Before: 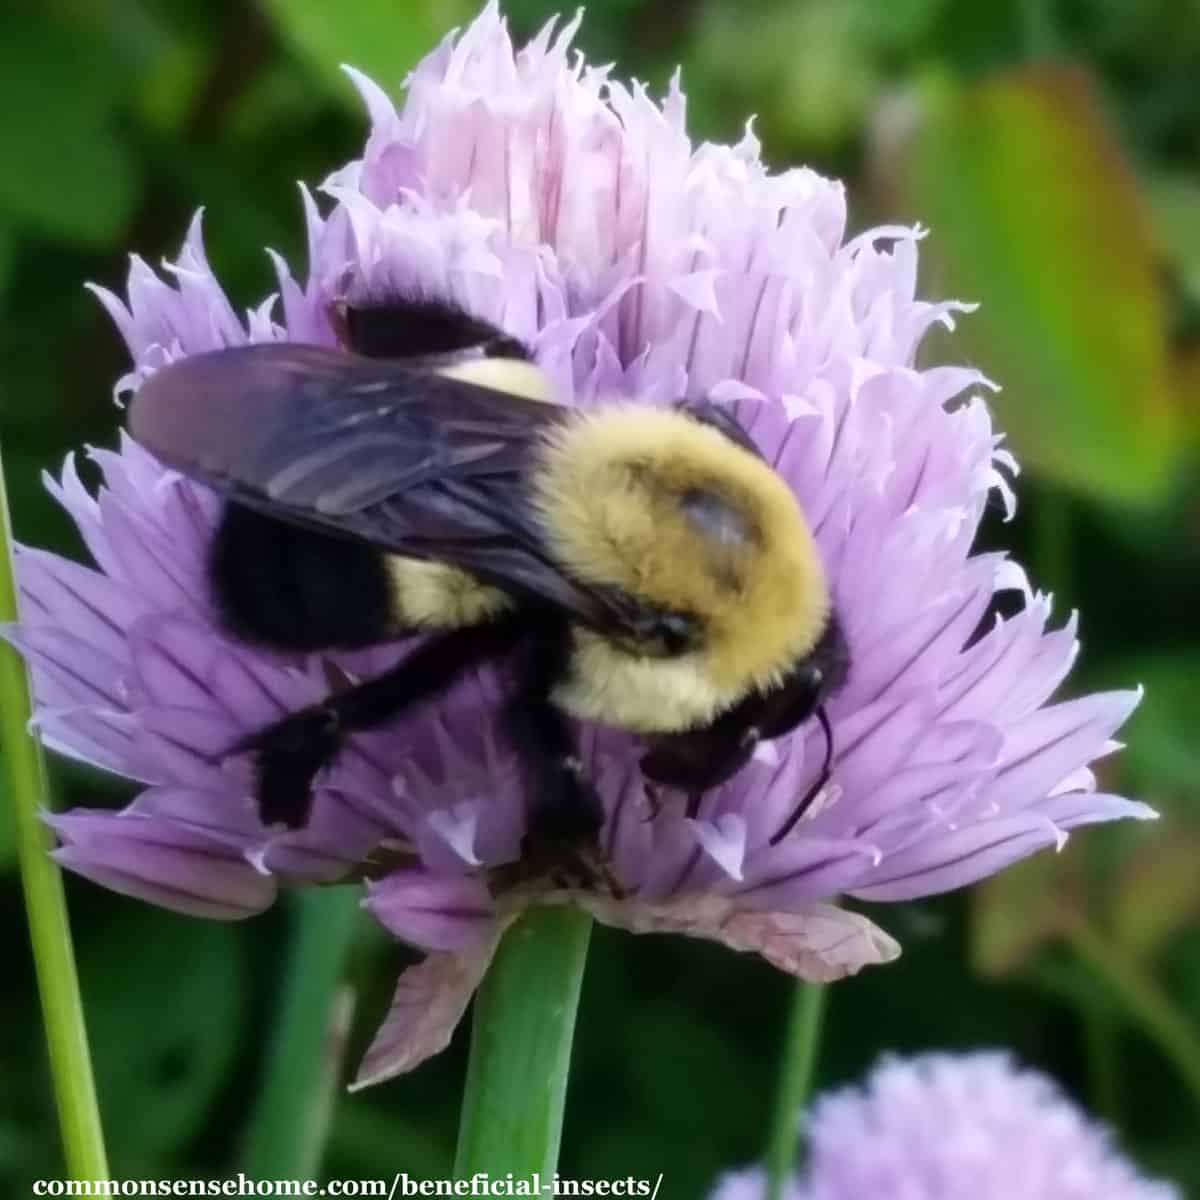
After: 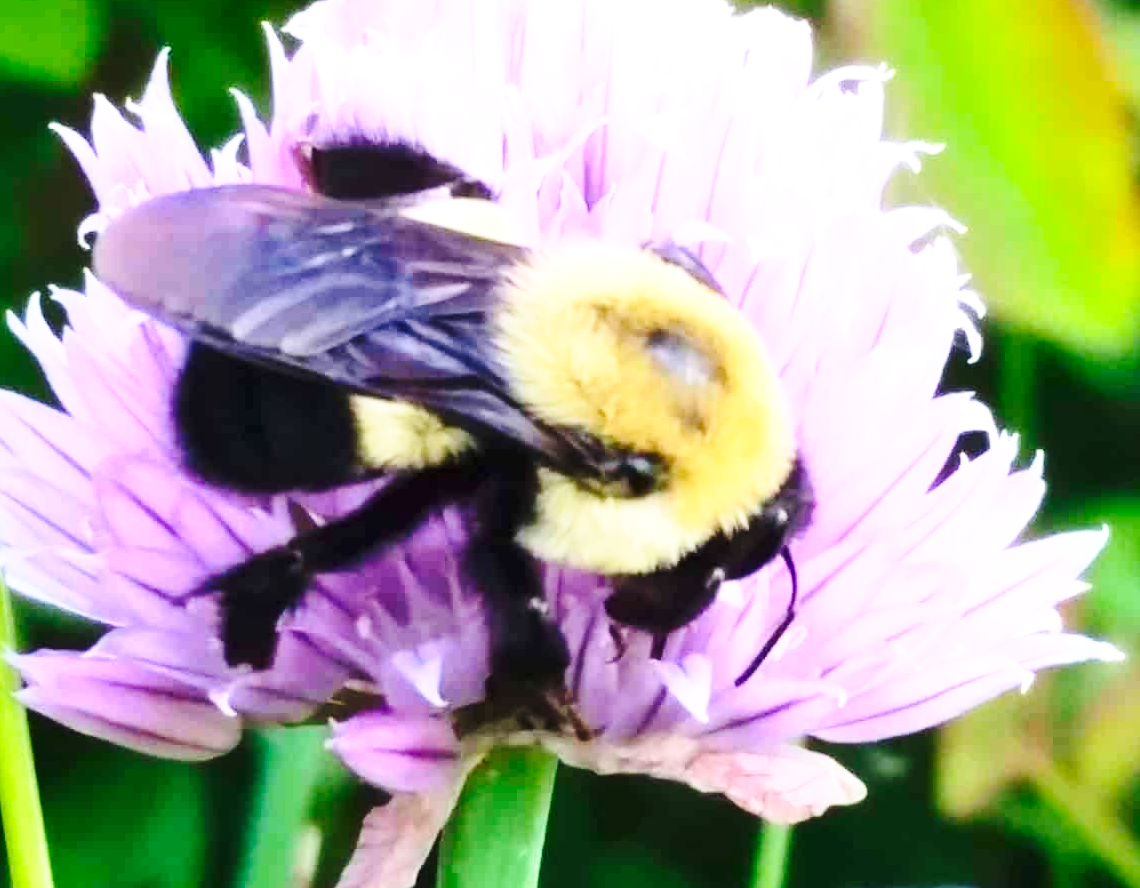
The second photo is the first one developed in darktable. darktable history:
exposure: black level correction 0, exposure 0.7 EV, compensate exposure bias true, compensate highlight preservation false
contrast brightness saturation: contrast 0.2, brightness 0.16, saturation 0.22
base curve: curves: ch0 [(0, 0) (0.028, 0.03) (0.121, 0.232) (0.46, 0.748) (0.859, 0.968) (1, 1)], preserve colors none
crop and rotate: left 2.991%, top 13.302%, right 1.981%, bottom 12.636%
